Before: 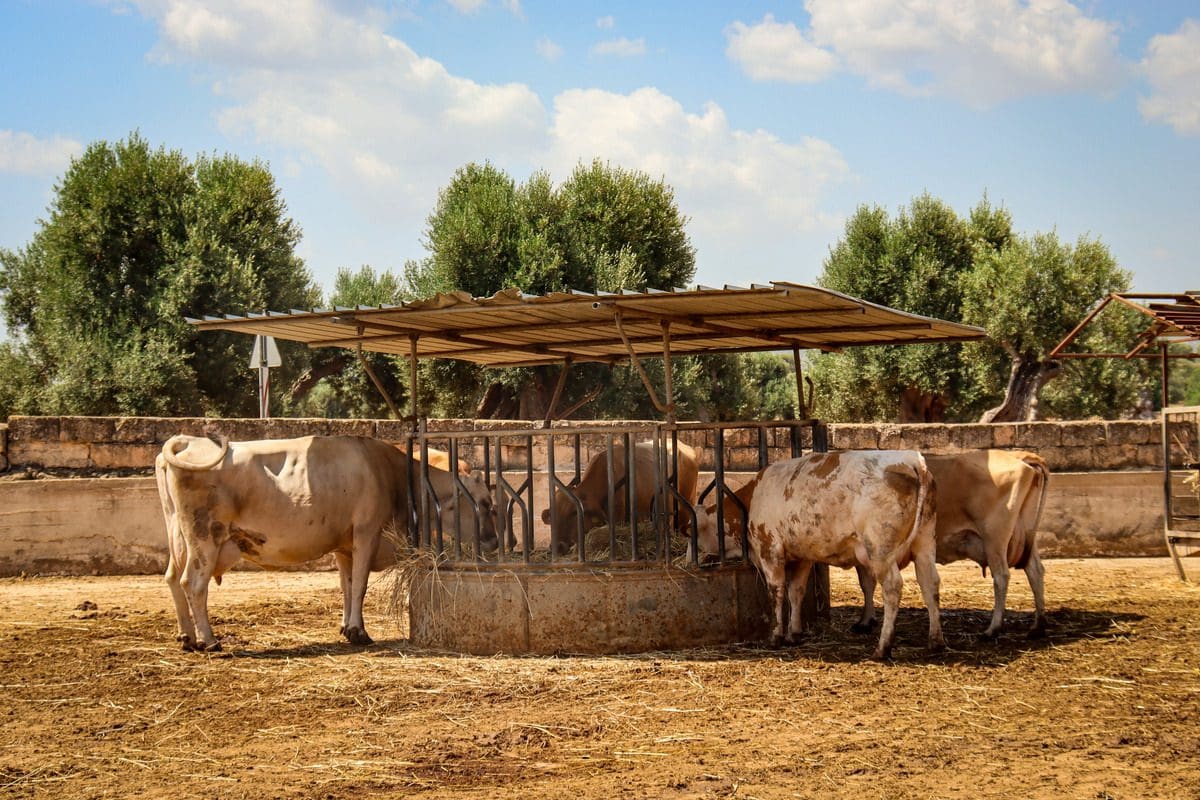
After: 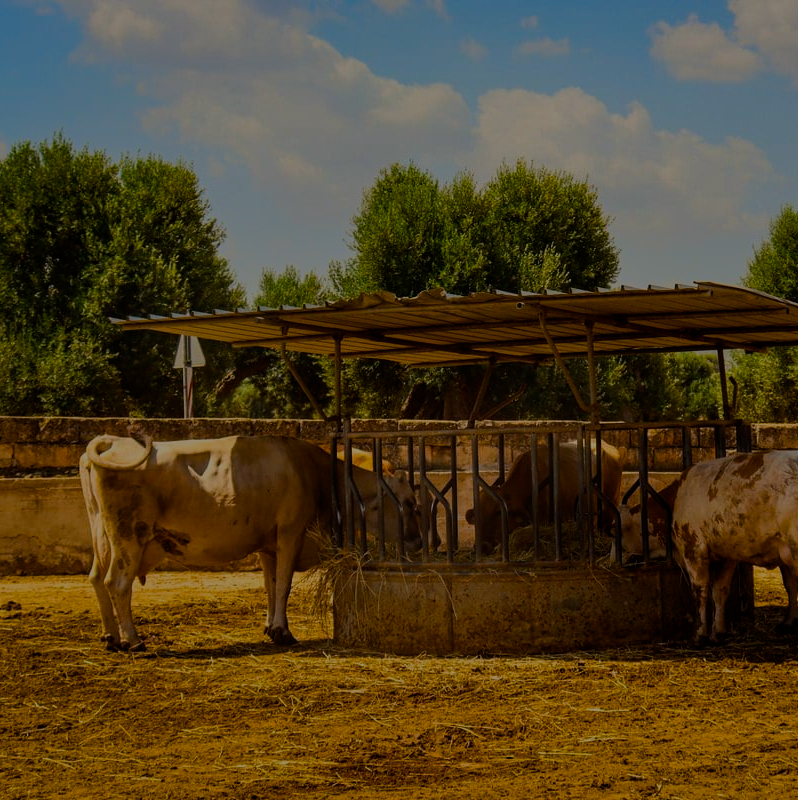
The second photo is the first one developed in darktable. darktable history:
color balance rgb: highlights gain › chroma 2.165%, highlights gain › hue 75.13°, linear chroma grading › global chroma 0.78%, perceptual saturation grading › global saturation 40.459%, perceptual saturation grading › highlights -25.576%, perceptual saturation grading › mid-tones 34.365%, perceptual saturation grading › shadows 35.409%, global vibrance 11.489%, contrast 5.009%
tone equalizer: -8 EV -1.99 EV, -7 EV -1.97 EV, -6 EV -1.96 EV, -5 EV -1.96 EV, -4 EV -1.98 EV, -3 EV -1.97 EV, -2 EV -1.97 EV, -1 EV -1.63 EV, +0 EV -2 EV, smoothing diameter 24.81%, edges refinement/feathering 6.39, preserve details guided filter
crop and rotate: left 6.384%, right 27.062%
